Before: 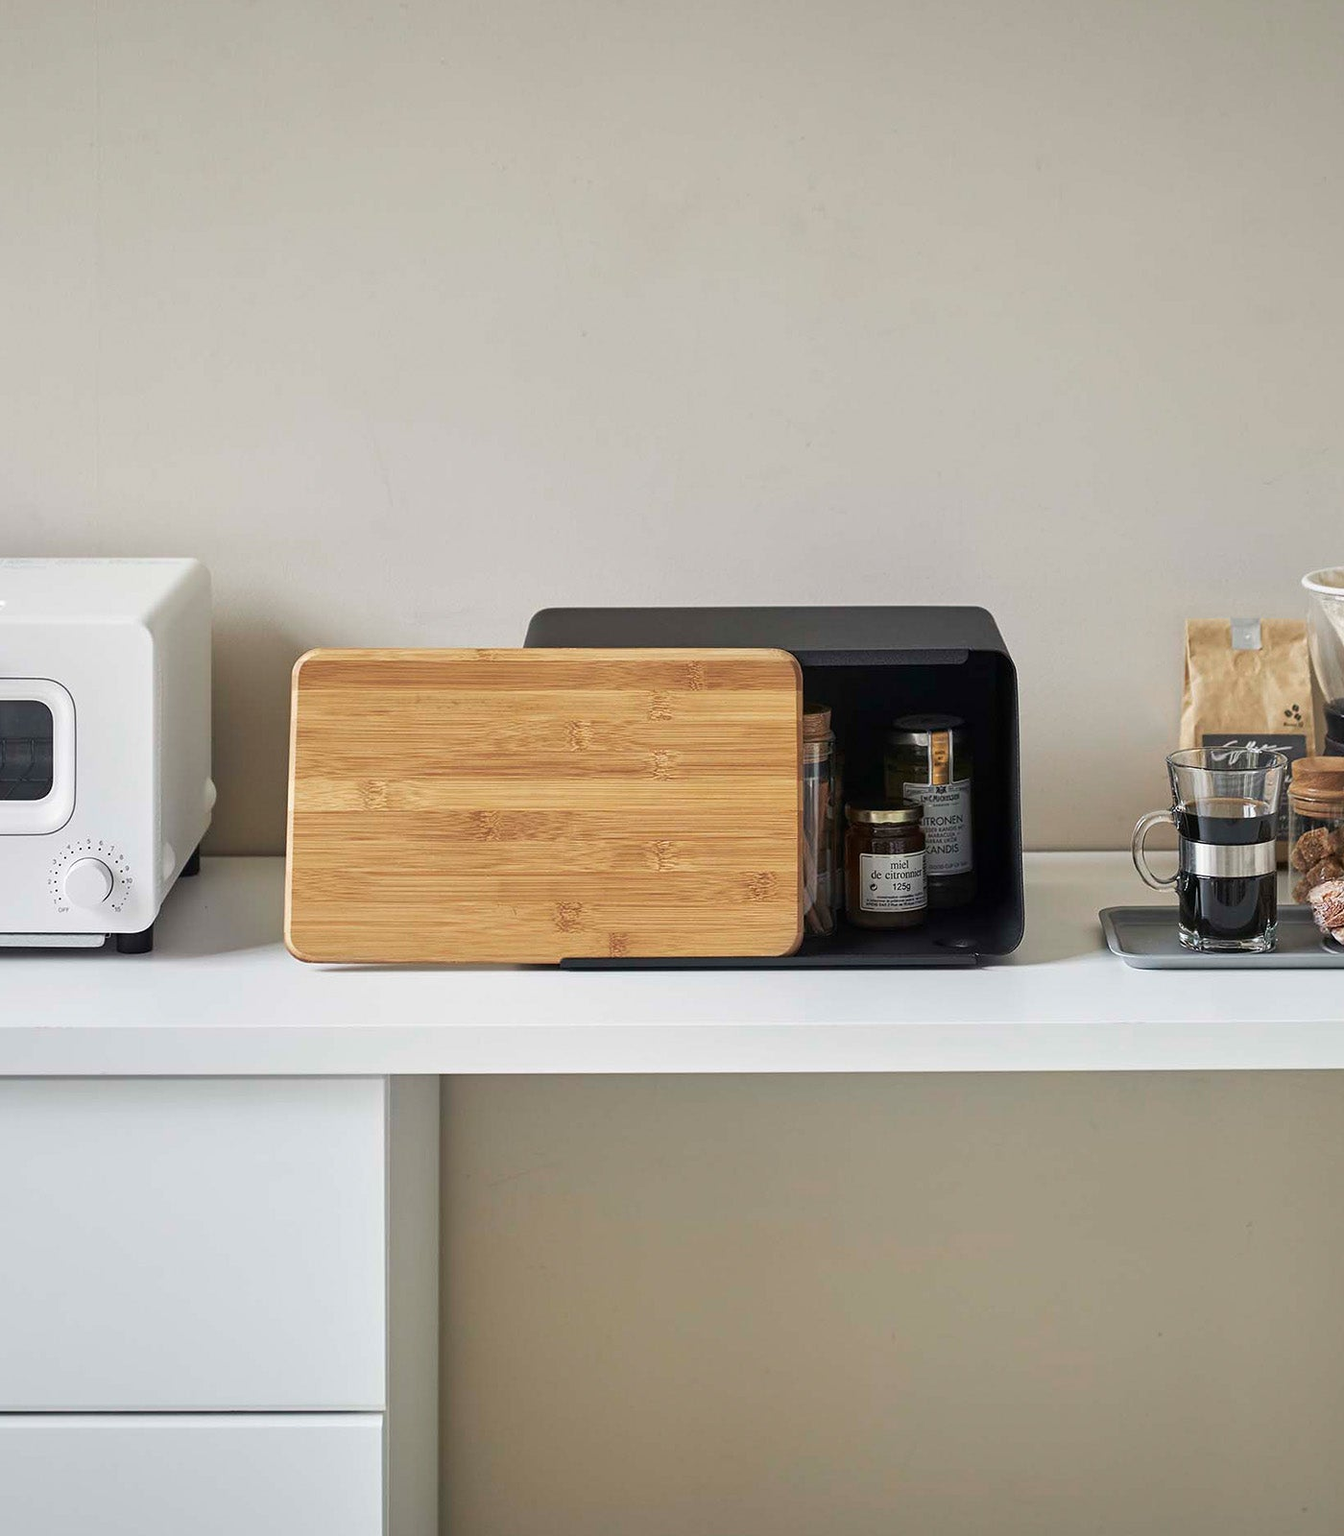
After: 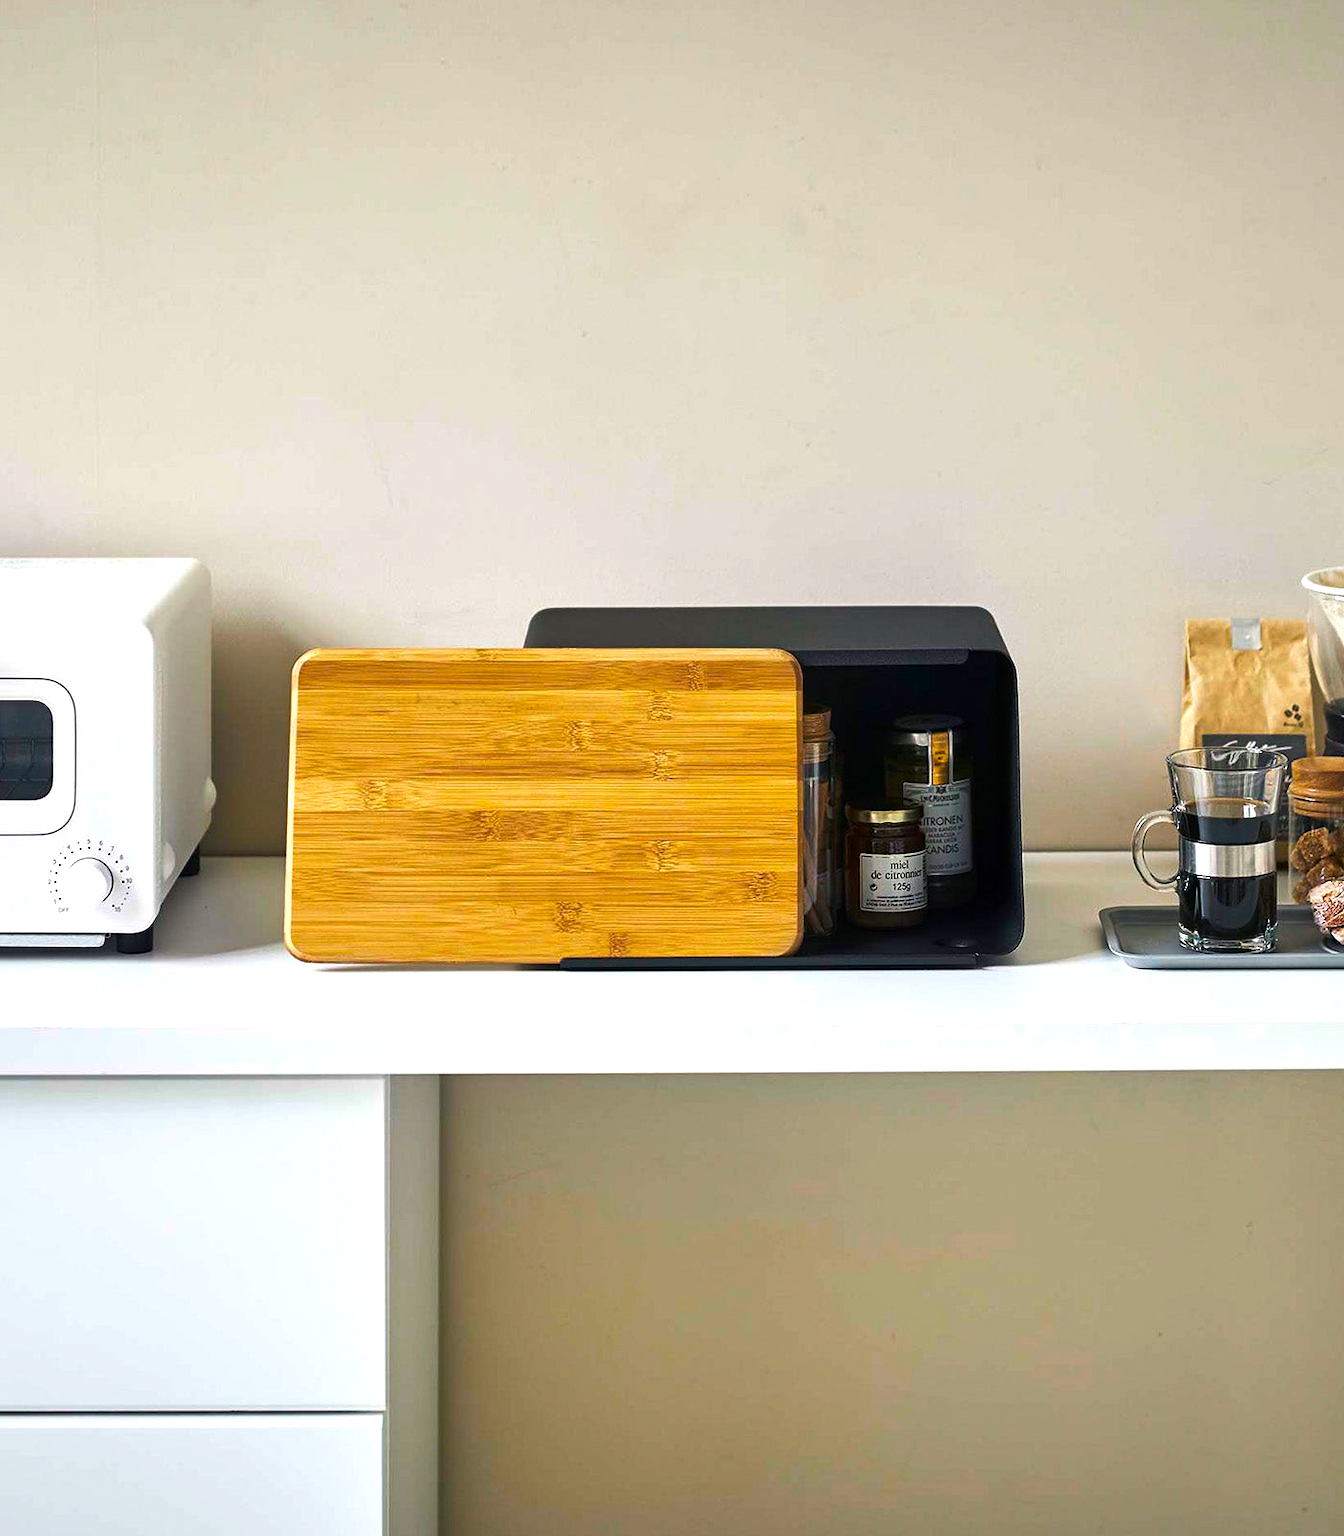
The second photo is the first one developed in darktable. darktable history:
color balance rgb: shadows lift › chroma 2.002%, shadows lift › hue 219.8°, linear chroma grading › global chroma 15.545%, perceptual saturation grading › global saturation 19.558%, perceptual brilliance grading › global brilliance 15.806%, perceptual brilliance grading › shadows -34.88%, global vibrance 30.421%
